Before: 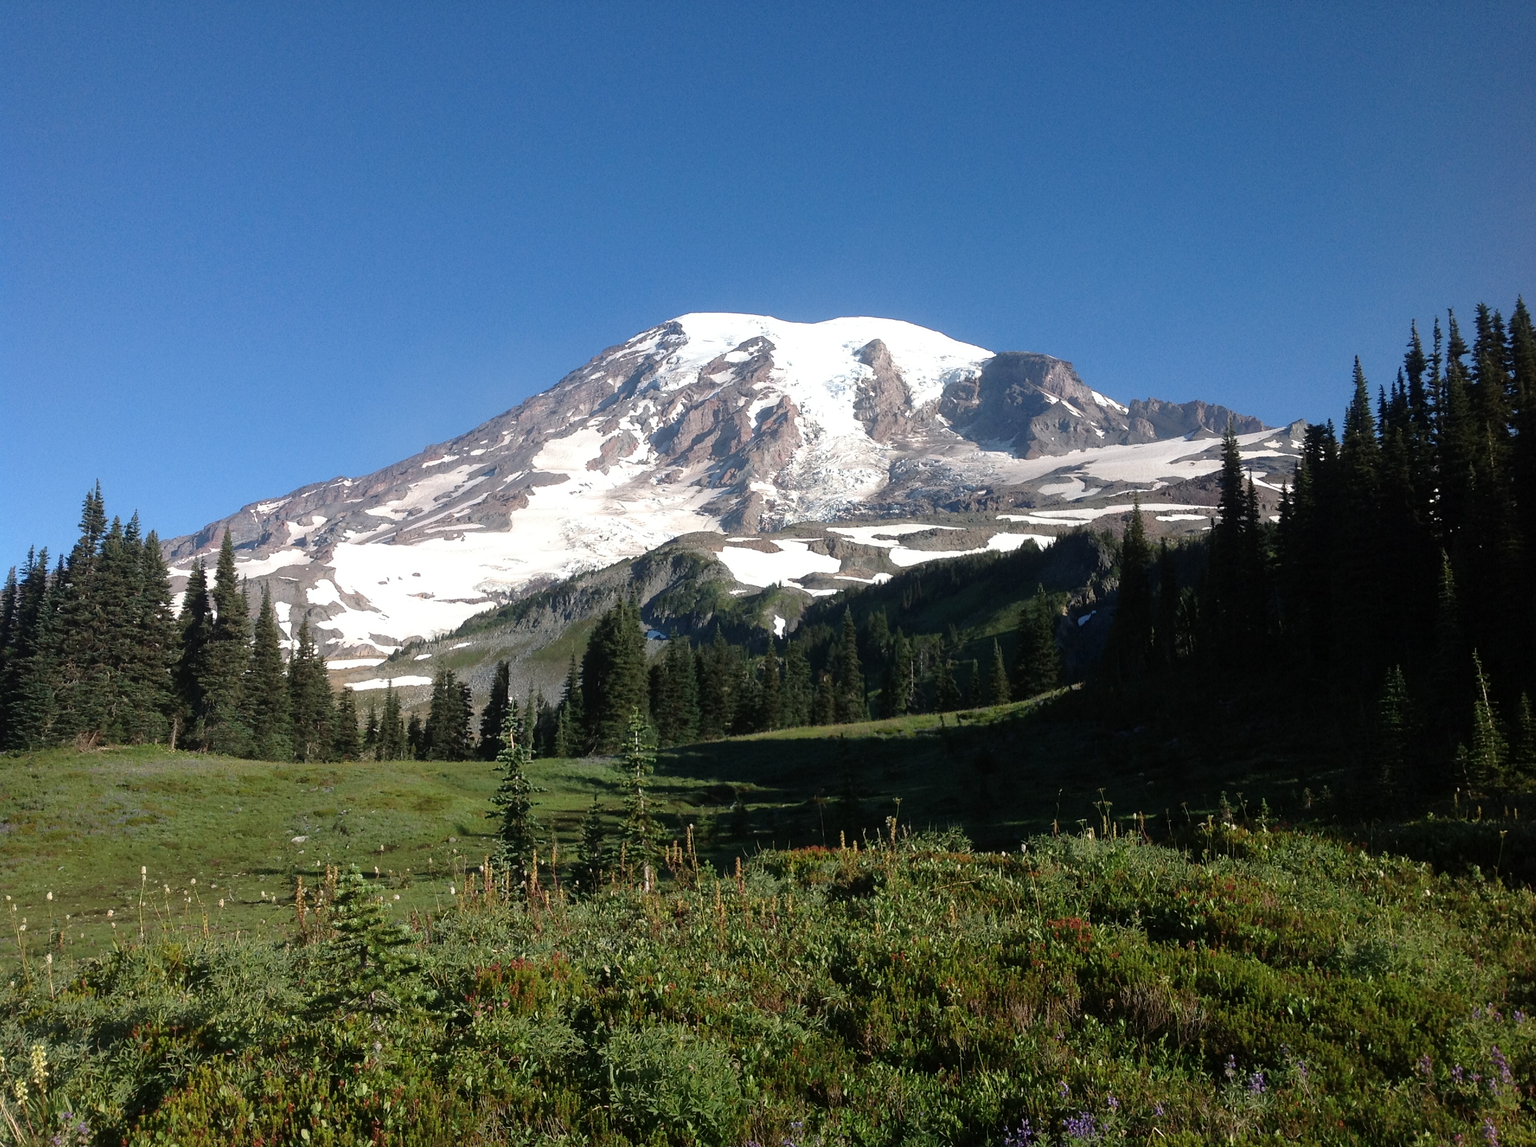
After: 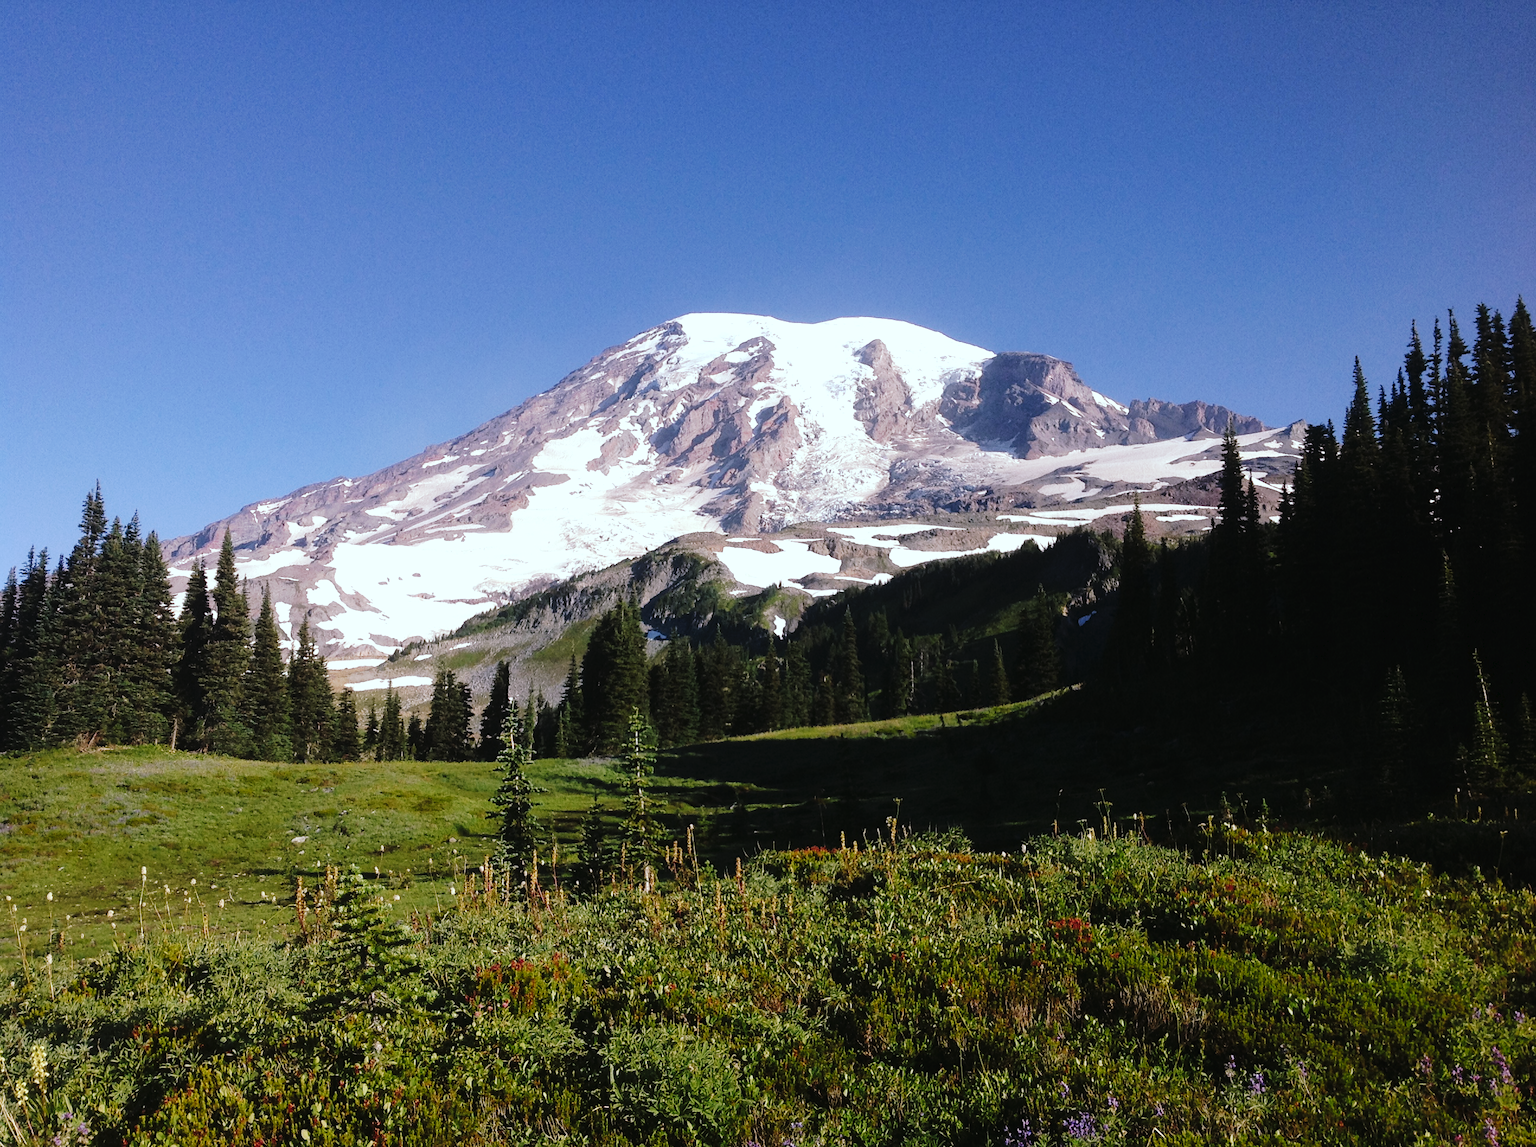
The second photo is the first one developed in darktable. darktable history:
tone curve: curves: ch0 [(0, 0) (0.003, 0.018) (0.011, 0.021) (0.025, 0.028) (0.044, 0.039) (0.069, 0.05) (0.1, 0.06) (0.136, 0.081) (0.177, 0.117) (0.224, 0.161) (0.277, 0.226) (0.335, 0.315) (0.399, 0.421) (0.468, 0.53) (0.543, 0.627) (0.623, 0.726) (0.709, 0.789) (0.801, 0.859) (0.898, 0.924) (1, 1)], preserve colors none
color look up table: target L [97.57, 93.49, 88.99, 83.09, 78.94, 76.75, 72.03, 72.57, 63.85, 58.24, 55.07, 34.25, 27.16, 3.936, 200.88, 78.69, 73.53, 63.47, 59.3, 49.22, 54.39, 49.5, 35.35, 30.36, 22.11, 23.94, 19.43, 97.13, 84.15, 80.19, 66.73, 61.5, 56.68, 56.08, 52.23, 59.68, 46.49, 39.37, 35.79, 34.05, 36.1, 19.04, 3.314, 93.57, 76.48, 77.28, 58.08, 43.94, 33.75], target a [-29.25, -31.06, -36.88, -35.51, -63.45, -7.688, -3.285, -2.222, -57.39, -28.38, -14.41, -21.37, -4.061, -6.024, 0, 20.65, 19.98, 44.72, 10.4, 66.06, 50.27, 66.31, 40.51, 6.19, 32.39, 33.7, 24.81, -6.847, 20.3, 28.63, 60.69, 17.89, 67.61, 33.85, 13.25, 47.44, 13.83, 17.08, 32.07, 40.9, 47.27, 25.84, 4.705, -22.2, -1.59, -34.7, -14.92, -15.36, 1.001], target b [48.76, 87.95, 2.766, 52.7, 37.76, 66.37, 35.7, 0.888, 51.93, 24.74, 43.22, 29.55, 35.98, 5.365, -0.001, 18.43, 57.95, 4.957, 22.56, 24.87, 49.39, 42.59, 5.704, 12.89, 4.066, 30.41, 28.36, -5.216, -16.07, -28.58, -50.78, -35.47, -25.34, -26.83, -63.32, -61.88, -18.84, -46.85, -83.25, -22.13, -57.83, -41.51, -24.04, -11.17, -25.13, -11.57, -42.29, -9.255, -28.41], num patches 49
